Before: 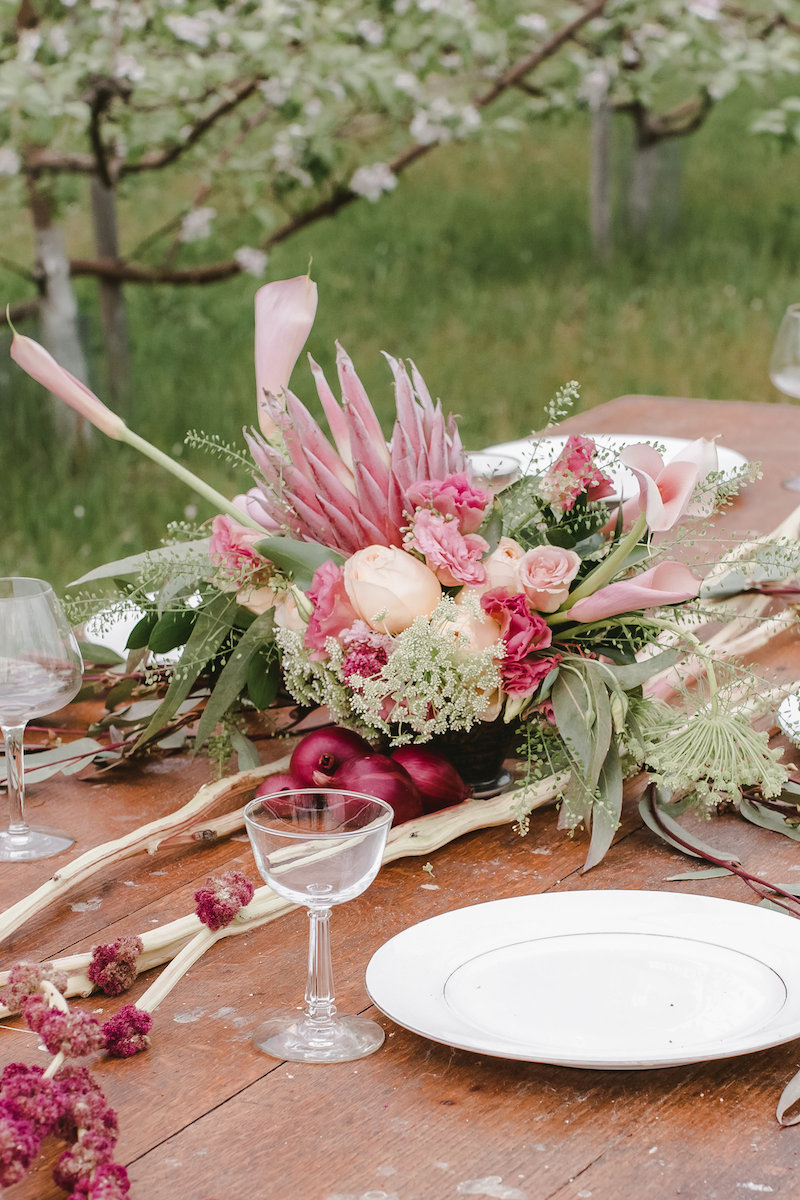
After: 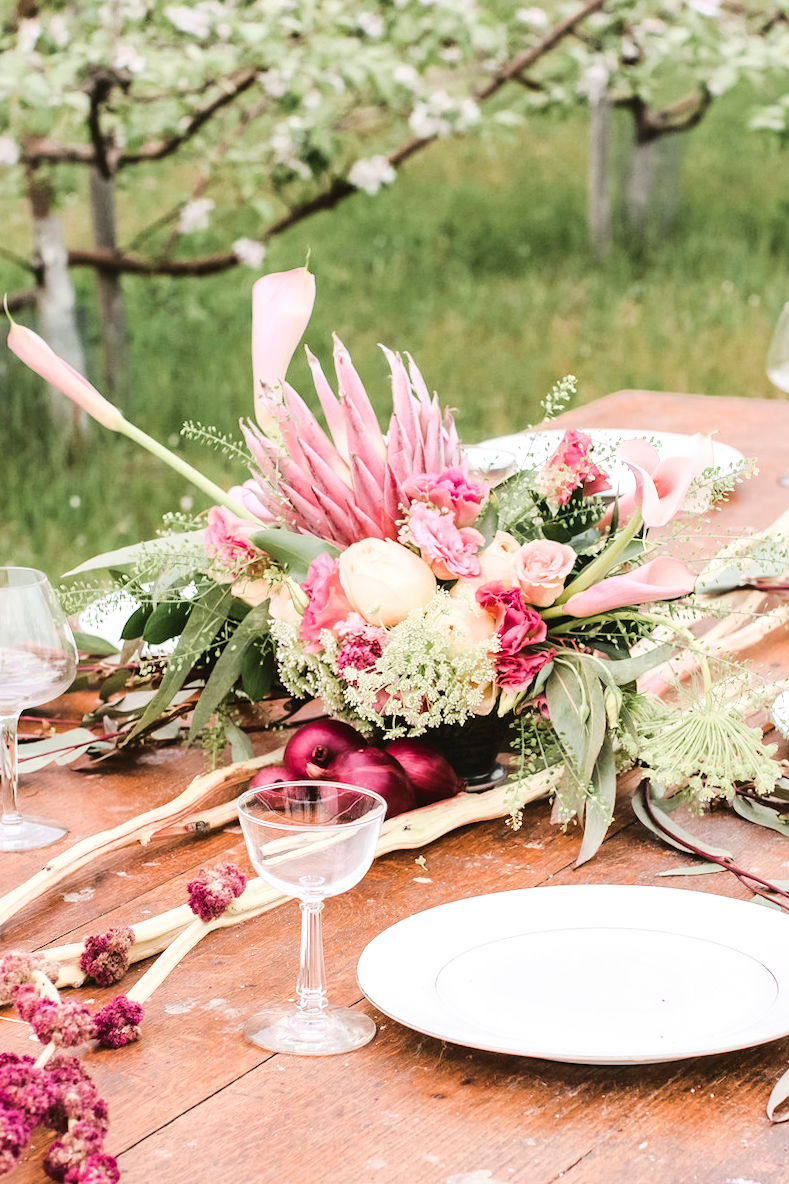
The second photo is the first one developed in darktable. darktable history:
base curve: curves: ch0 [(0, 0) (0.028, 0.03) (0.121, 0.232) (0.46, 0.748) (0.859, 0.968) (1, 1)]
local contrast: mode bilateral grid, contrast 20, coarseness 50, detail 120%, midtone range 0.2
crop and rotate: angle -0.5°
